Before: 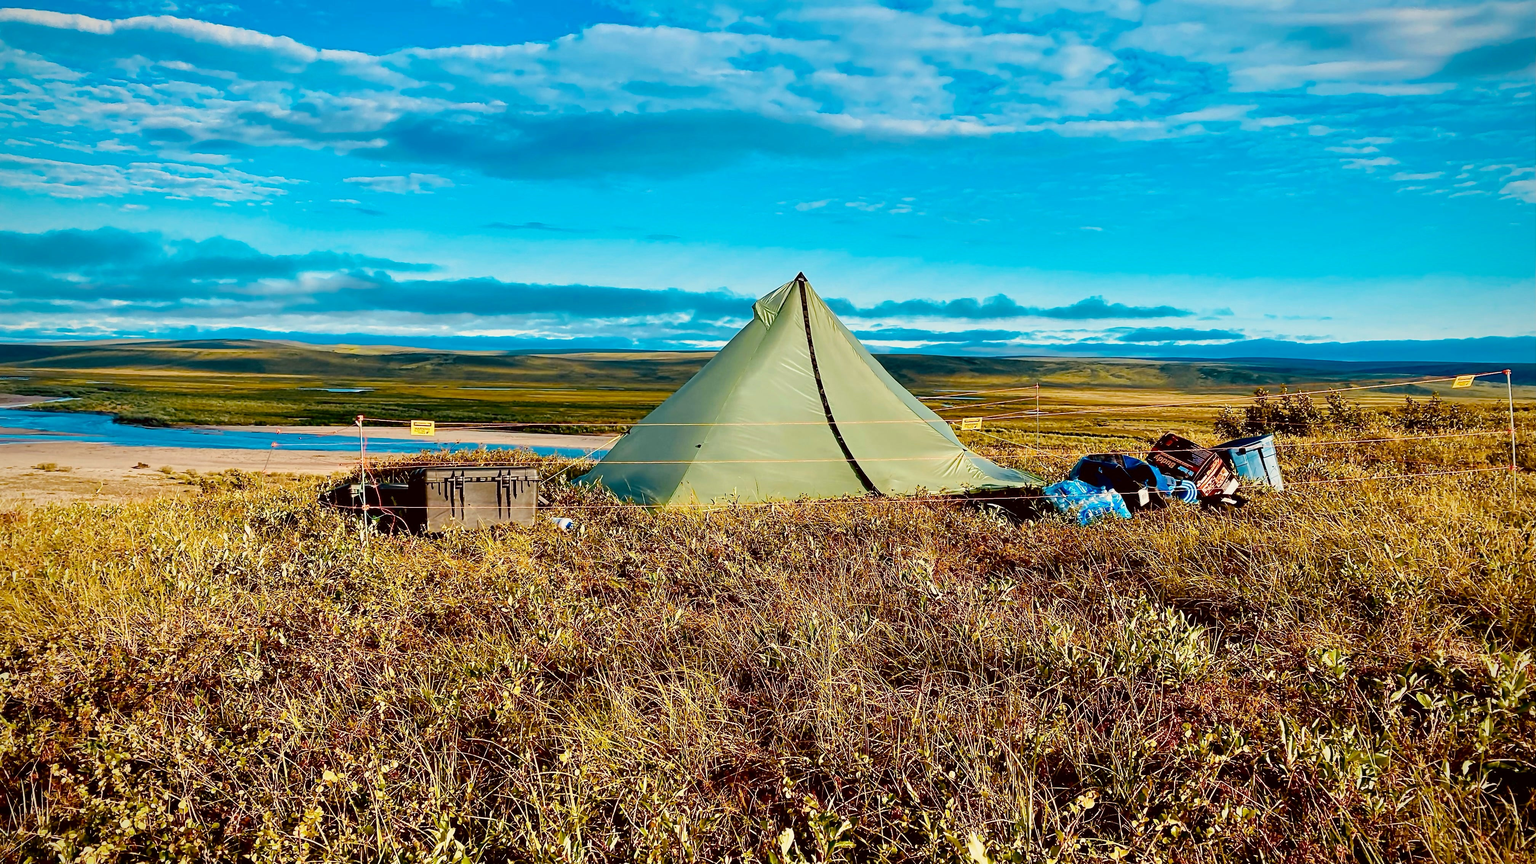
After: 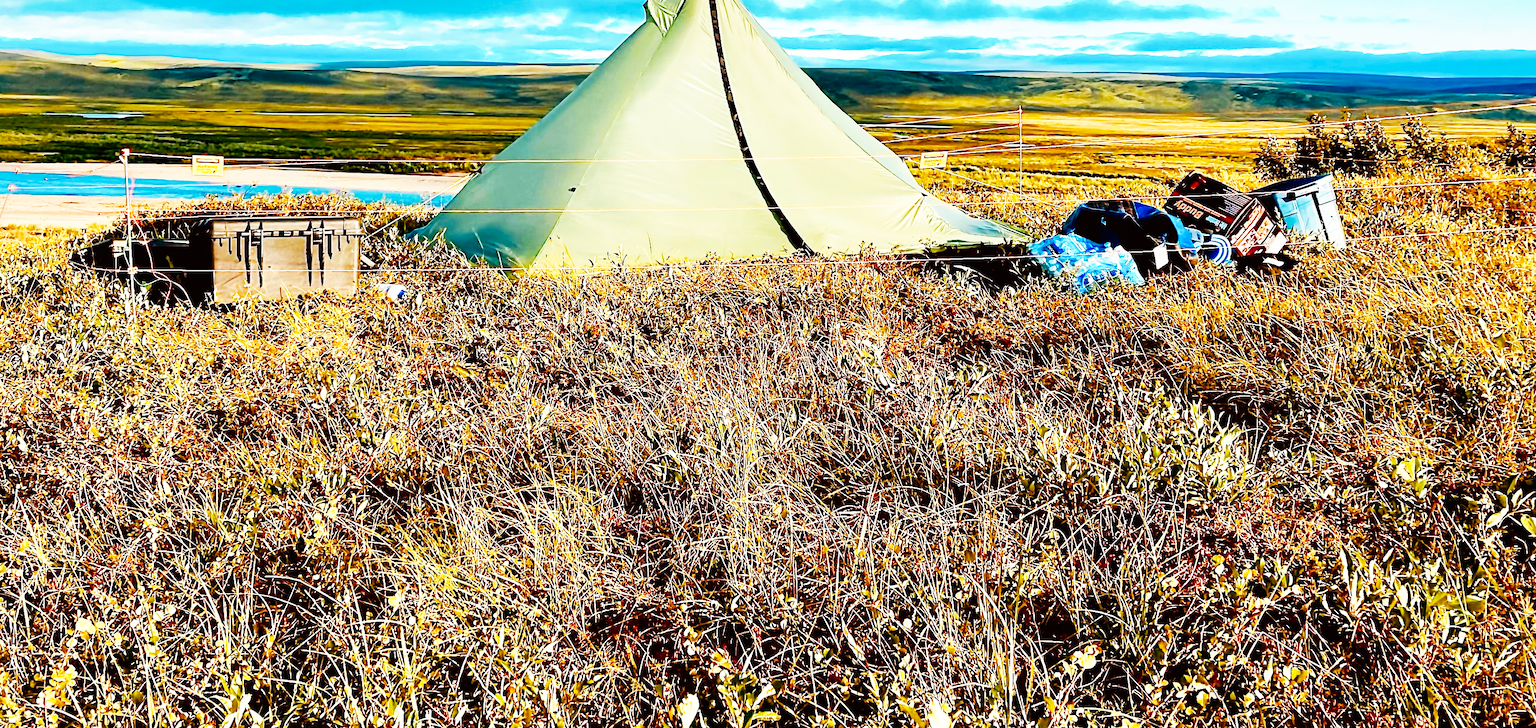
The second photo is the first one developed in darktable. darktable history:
base curve: curves: ch0 [(0, 0) (0.007, 0.004) (0.027, 0.03) (0.046, 0.07) (0.207, 0.54) (0.442, 0.872) (0.673, 0.972) (1, 1)], preserve colors none
crop and rotate: left 17.299%, top 35.115%, right 7.015%, bottom 1.024%
